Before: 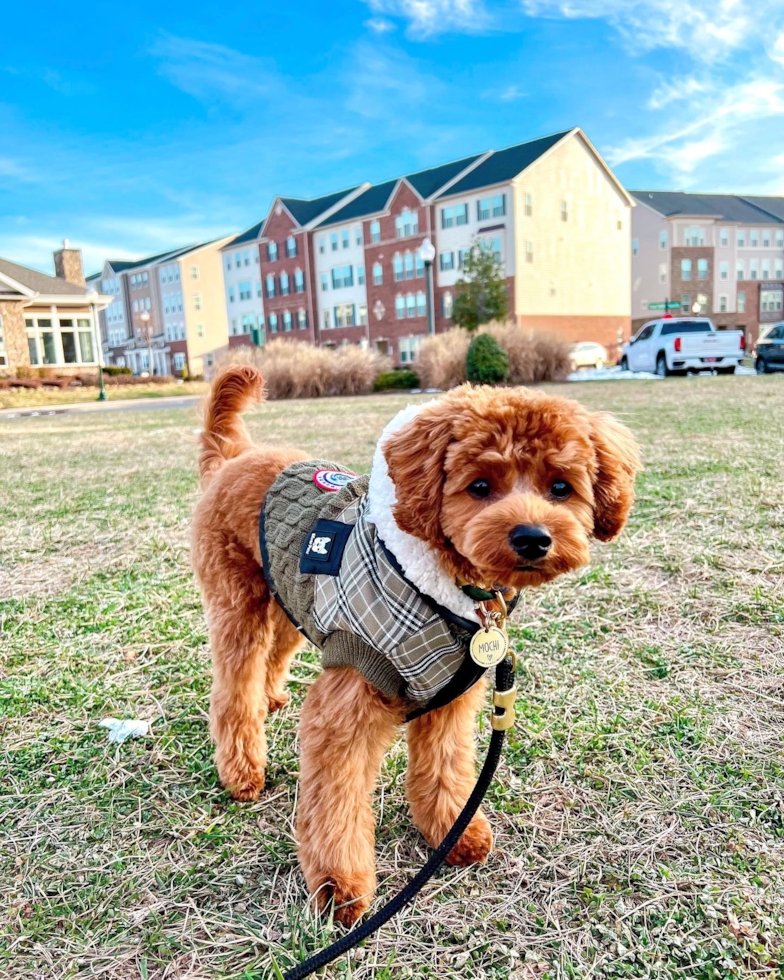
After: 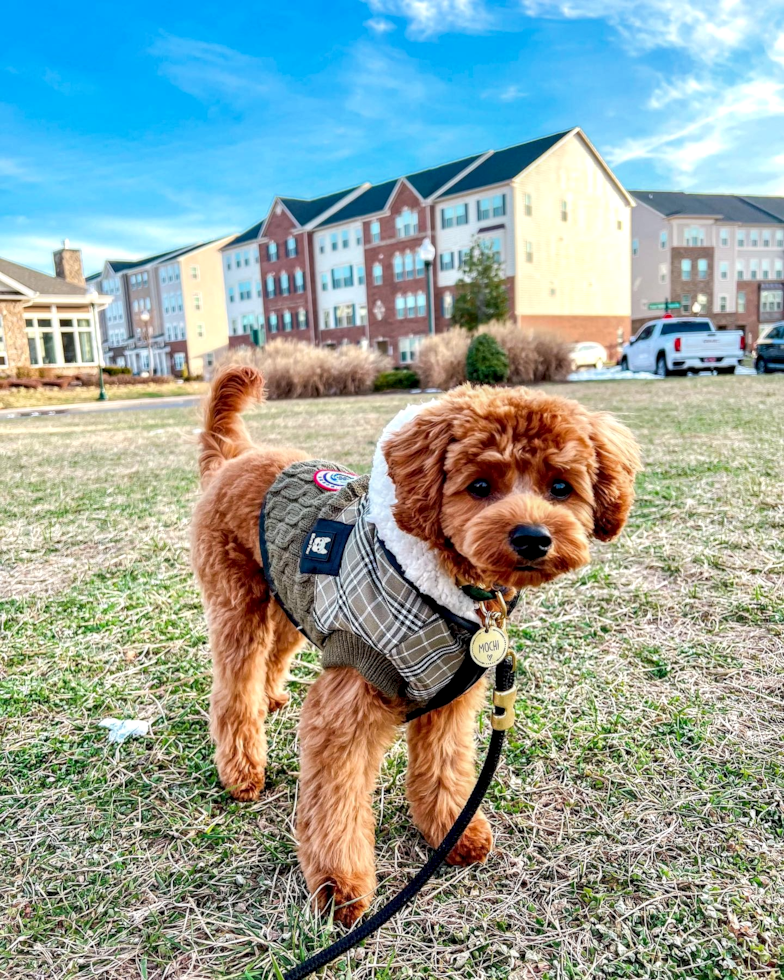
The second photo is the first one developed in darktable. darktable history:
exposure: black level correction 0, compensate exposure bias true, compensate highlight preservation false
tone curve: curves: ch1 [(0, 0) (0.108, 0.197) (0.5, 0.5) (0.681, 0.885) (1, 1)]; ch2 [(0, 0) (0.28, 0.151) (1, 1)], preserve colors none
local contrast: shadows 91%, midtone range 0.494
